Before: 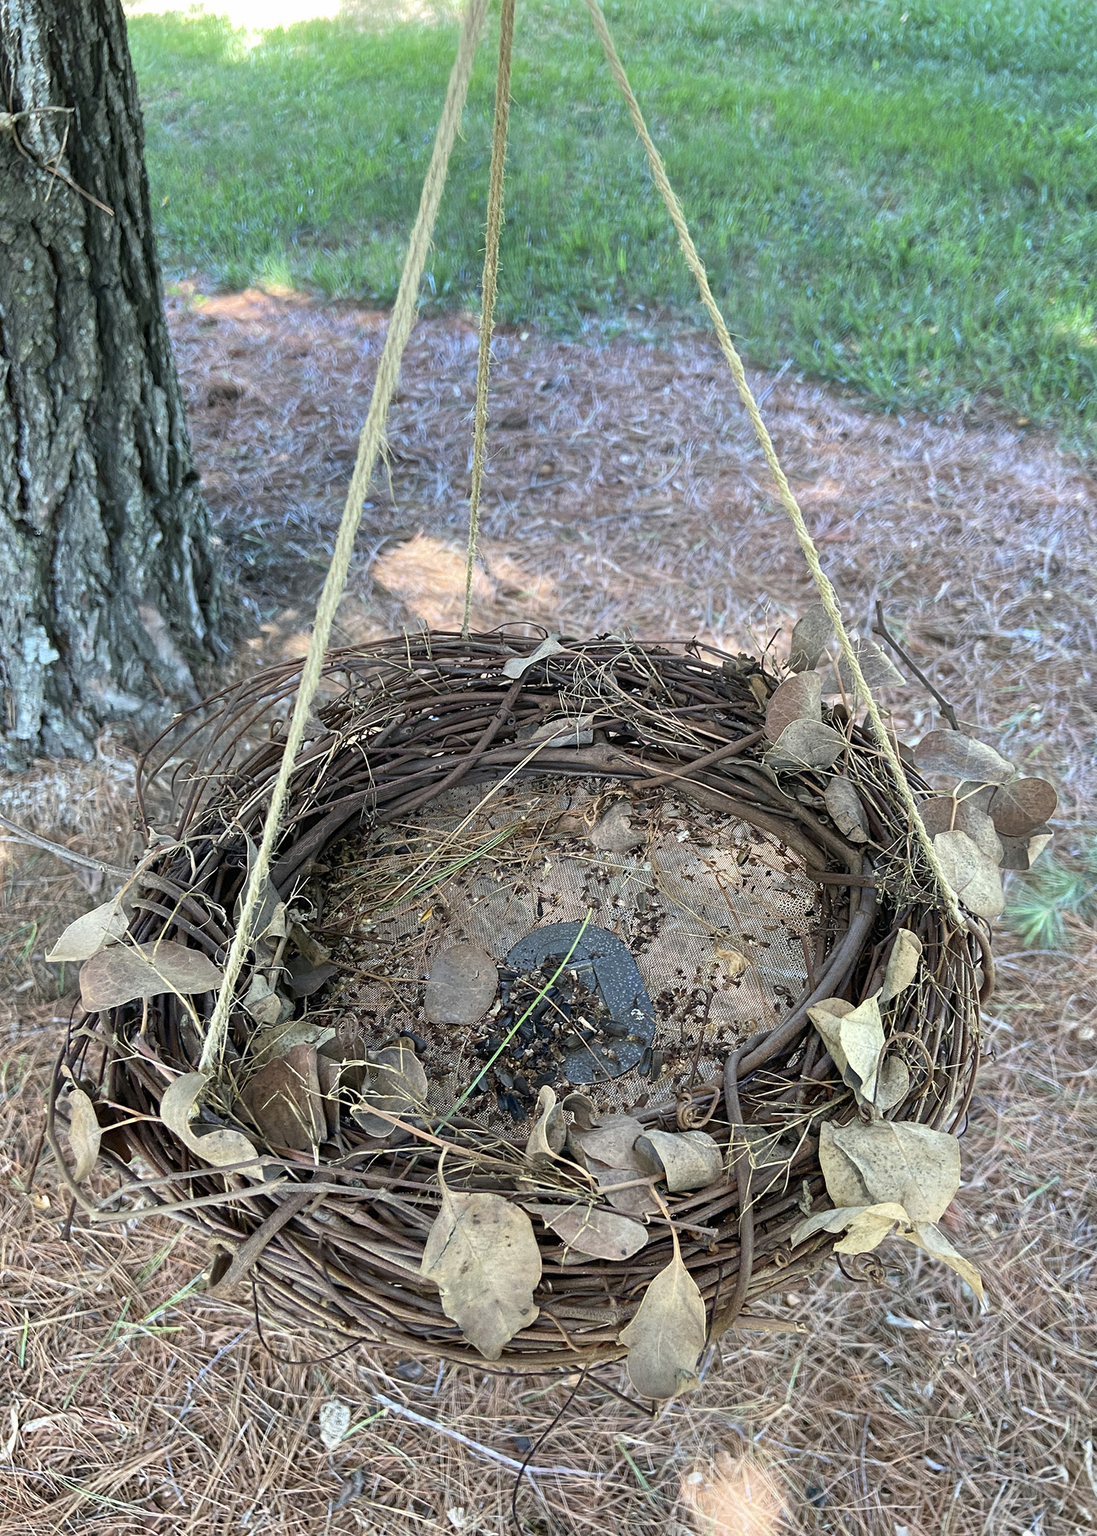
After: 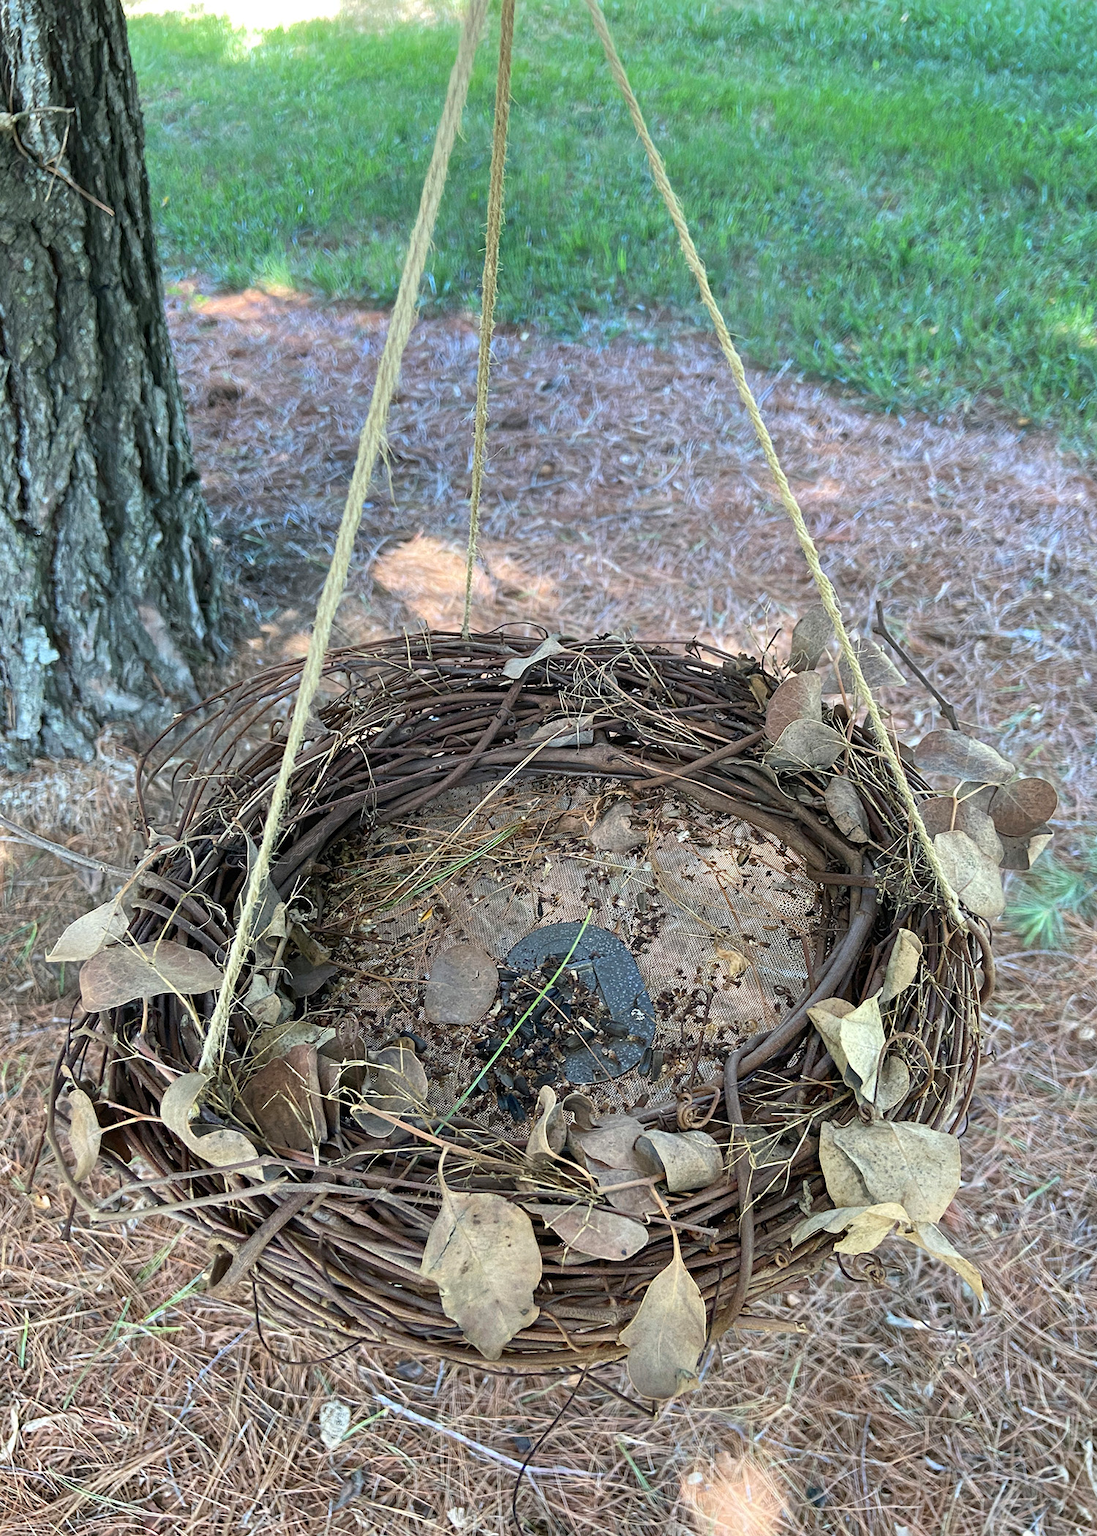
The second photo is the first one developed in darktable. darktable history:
exposure: compensate highlight preservation false
tone equalizer: edges refinement/feathering 500, mask exposure compensation -1.57 EV, preserve details guided filter
